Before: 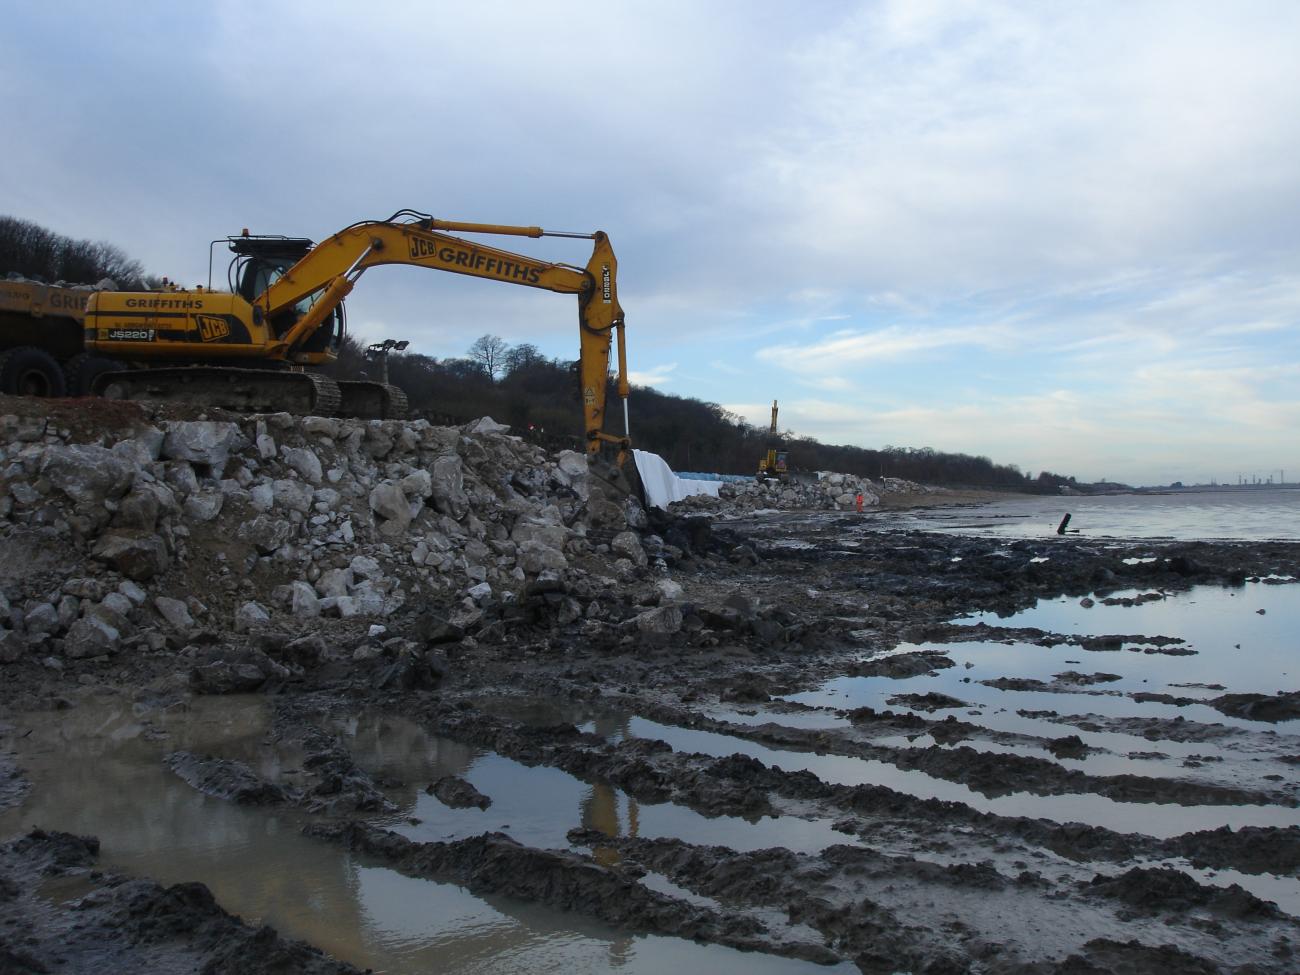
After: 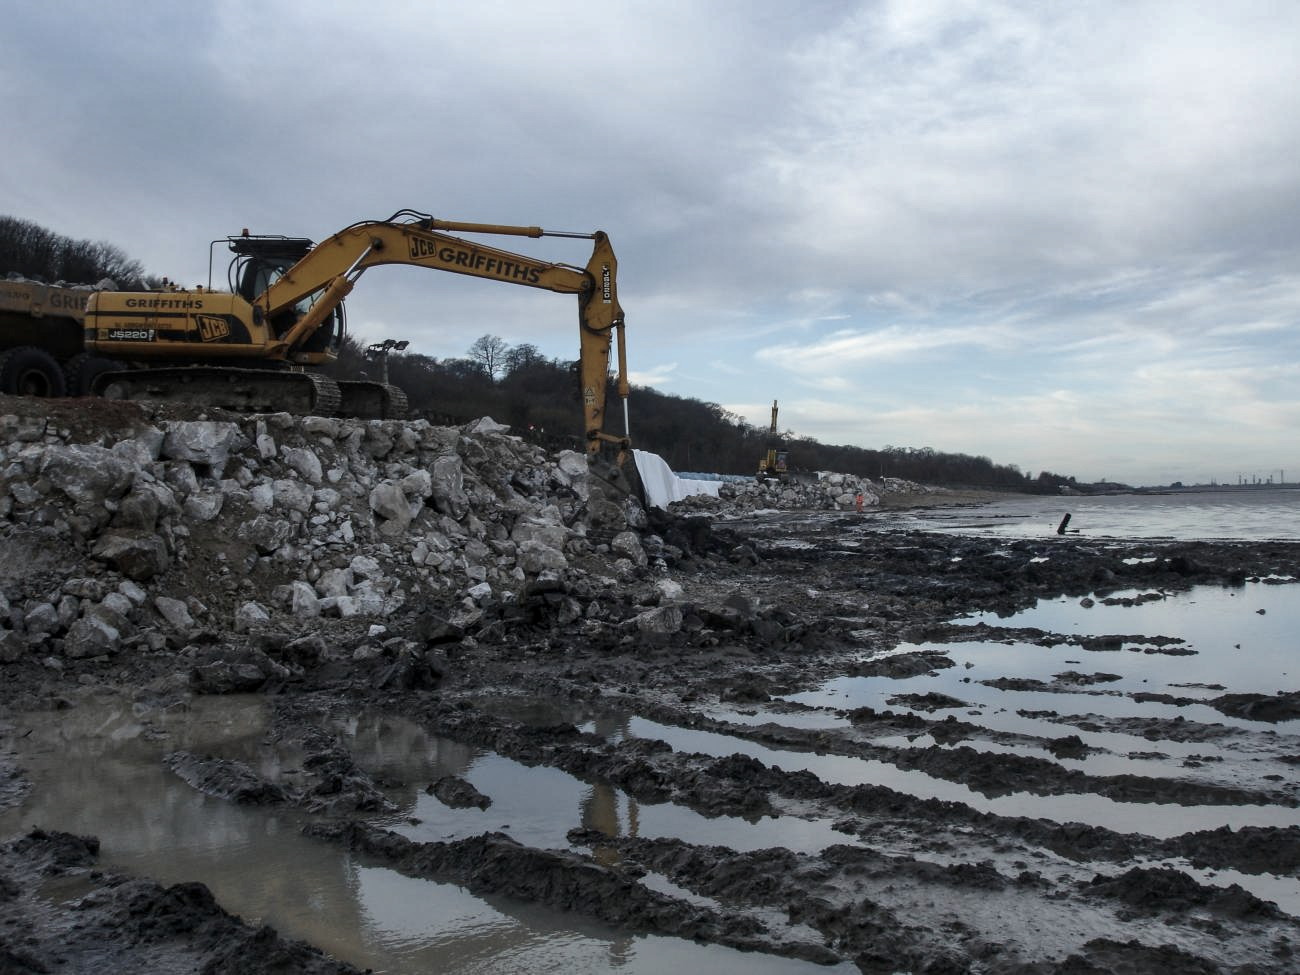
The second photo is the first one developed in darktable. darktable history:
contrast brightness saturation: contrast 0.1, saturation -0.36
shadows and highlights: shadows 32.83, highlights -47.7, soften with gaussian
local contrast: on, module defaults
